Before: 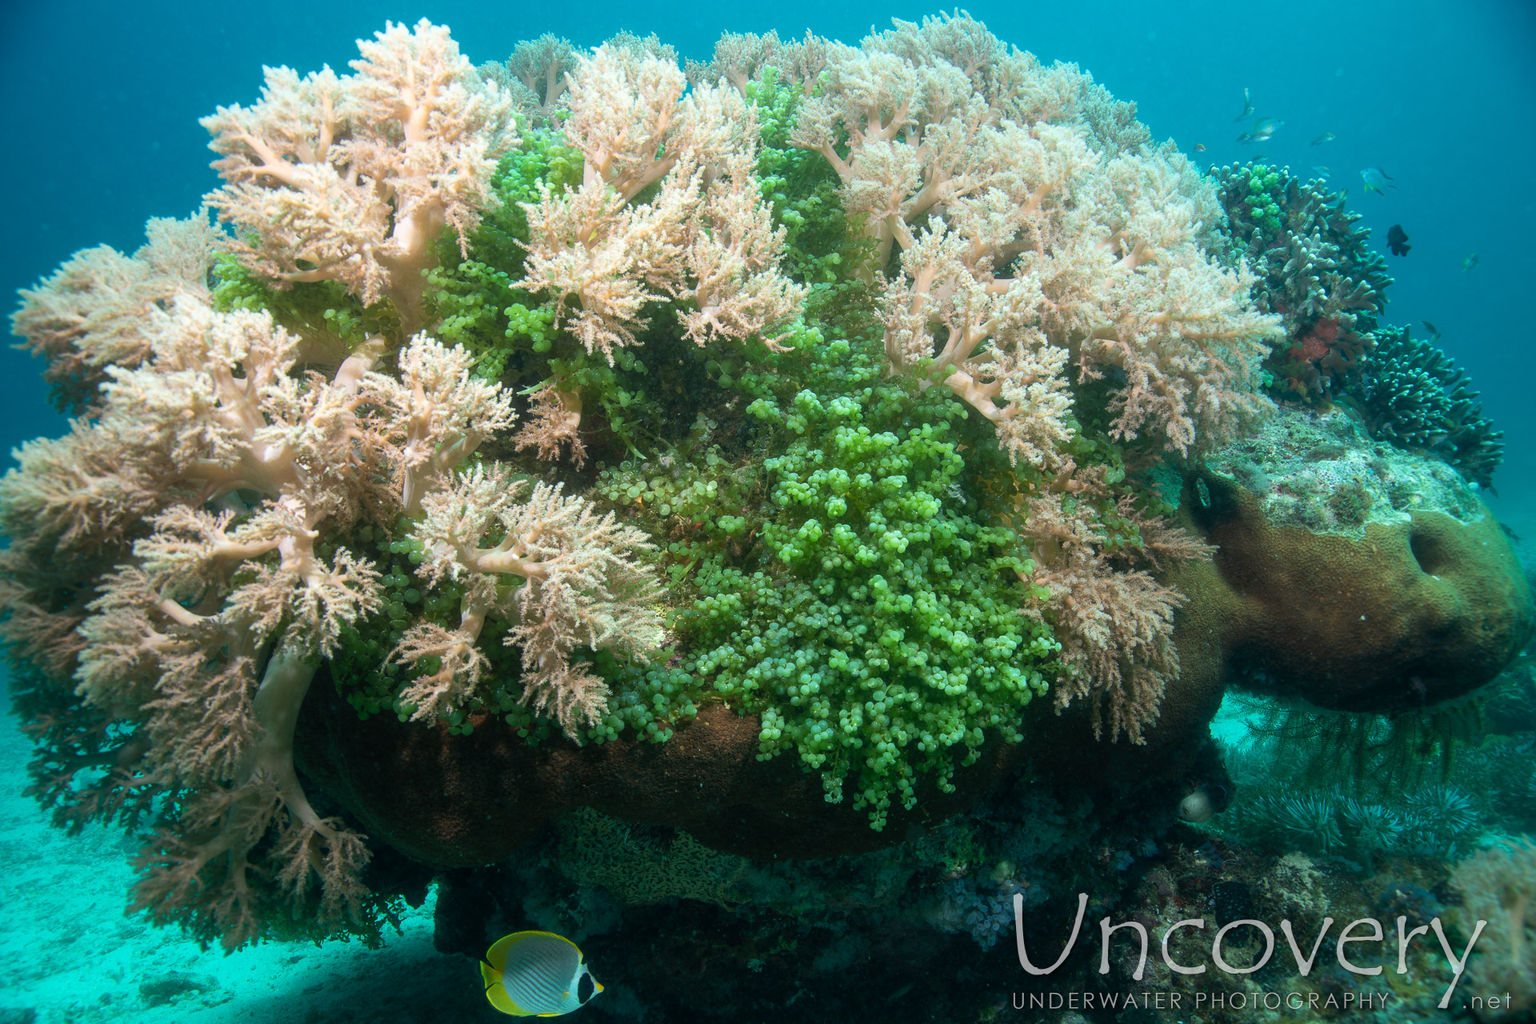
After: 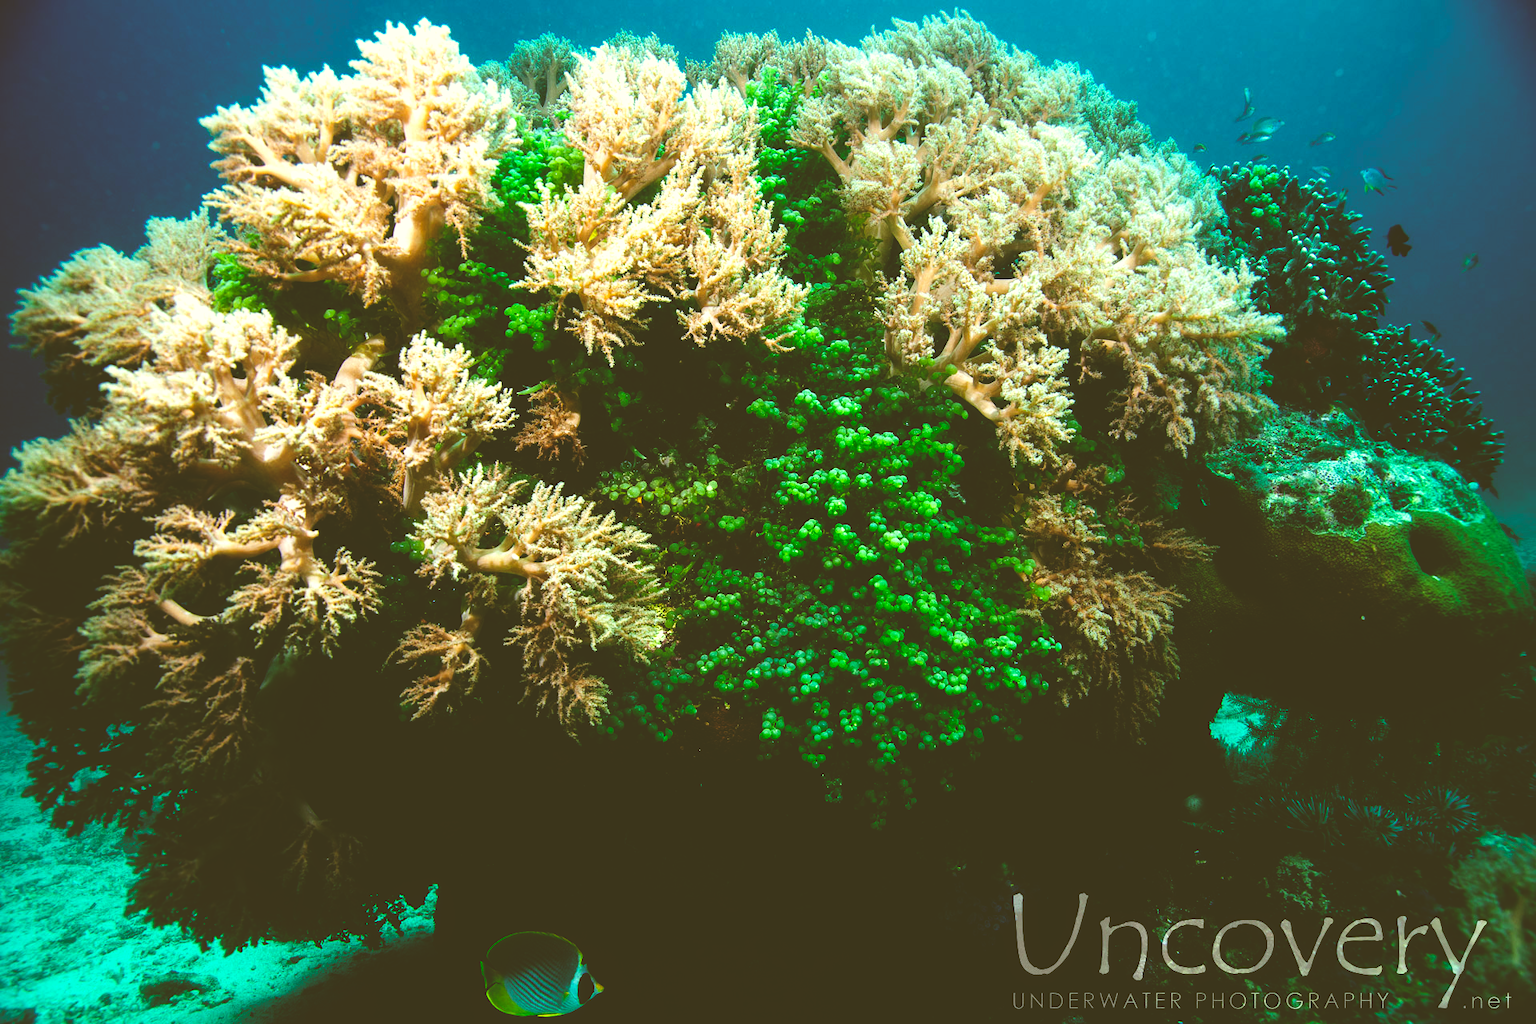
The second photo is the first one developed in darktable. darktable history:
base curve: curves: ch0 [(0, 0.036) (0.083, 0.04) (0.804, 1)], preserve colors none
color correction: highlights a* -1.69, highlights b* 10.5, shadows a* 0.435, shadows b* 19.2
local contrast: highlights 105%, shadows 97%, detail 119%, midtone range 0.2
